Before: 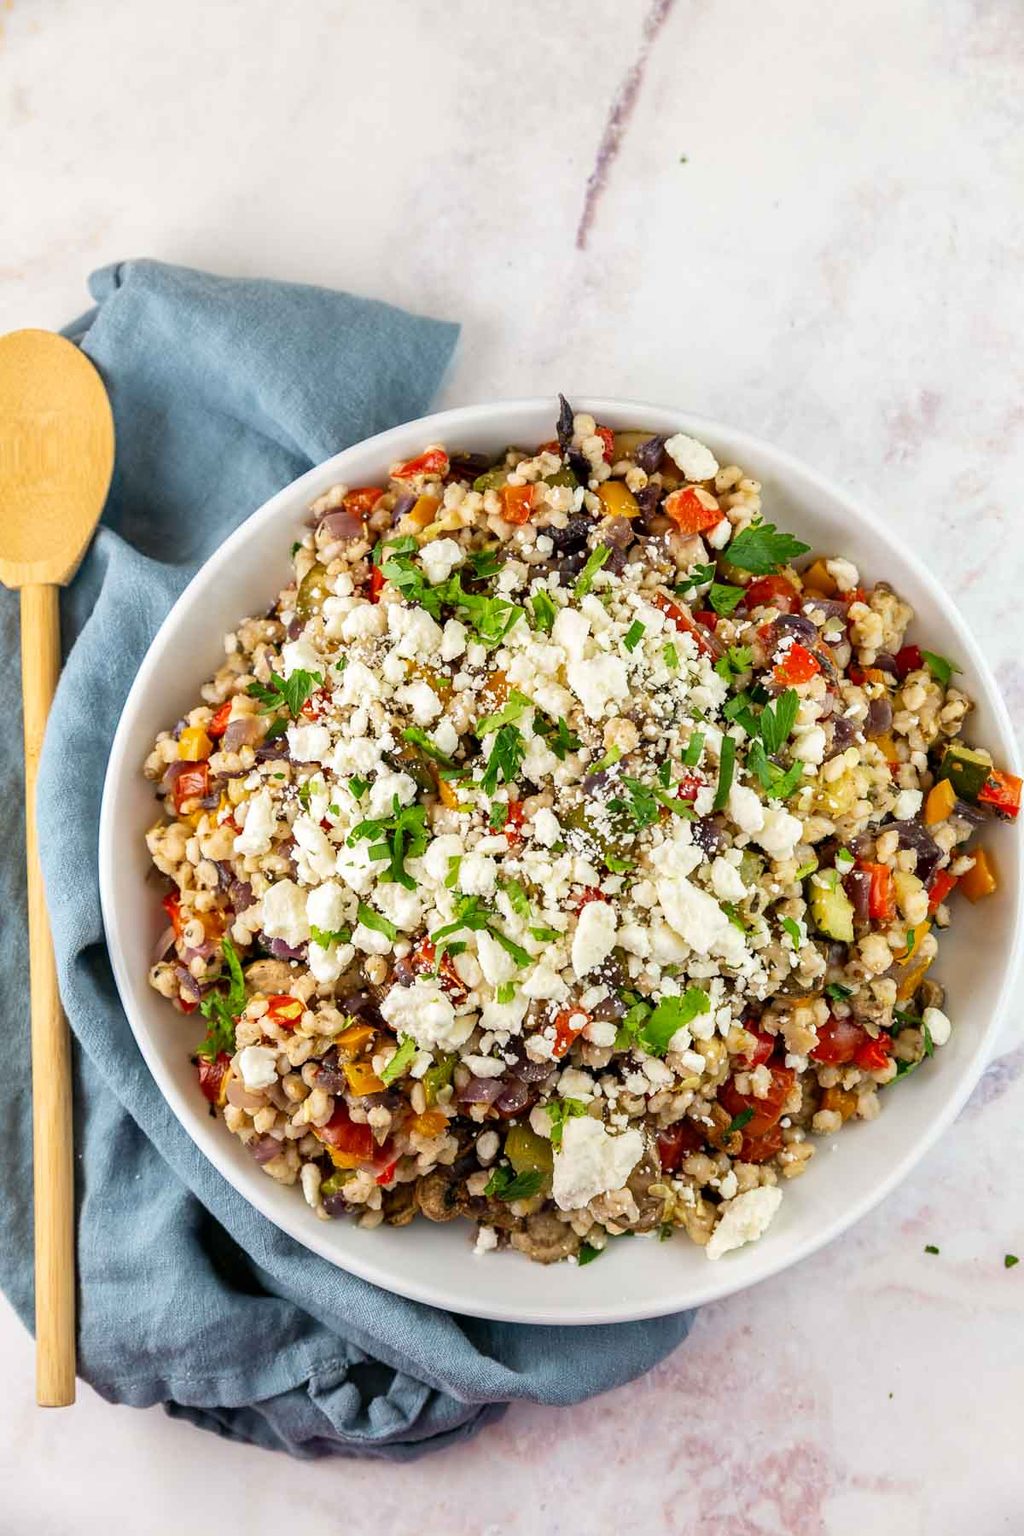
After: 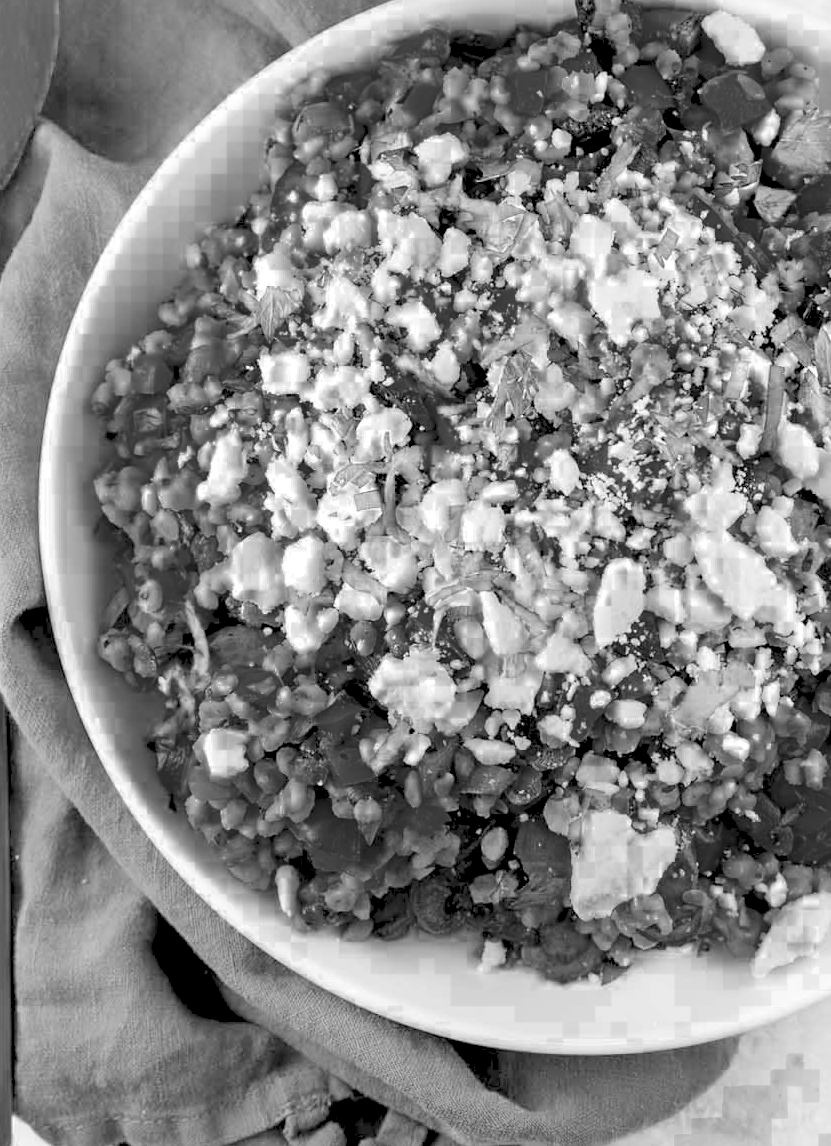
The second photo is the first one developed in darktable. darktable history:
crop: left 6.488%, top 27.668%, right 24.183%, bottom 8.656%
levels: levels [0.072, 0.414, 0.976]
color zones: curves: ch0 [(0.002, 0.429) (0.121, 0.212) (0.198, 0.113) (0.276, 0.344) (0.331, 0.541) (0.41, 0.56) (0.482, 0.289) (0.619, 0.227) (0.721, 0.18) (0.821, 0.435) (0.928, 0.555) (1, 0.587)]; ch1 [(0, 0) (0.143, 0) (0.286, 0) (0.429, 0) (0.571, 0) (0.714, 0) (0.857, 0)]
